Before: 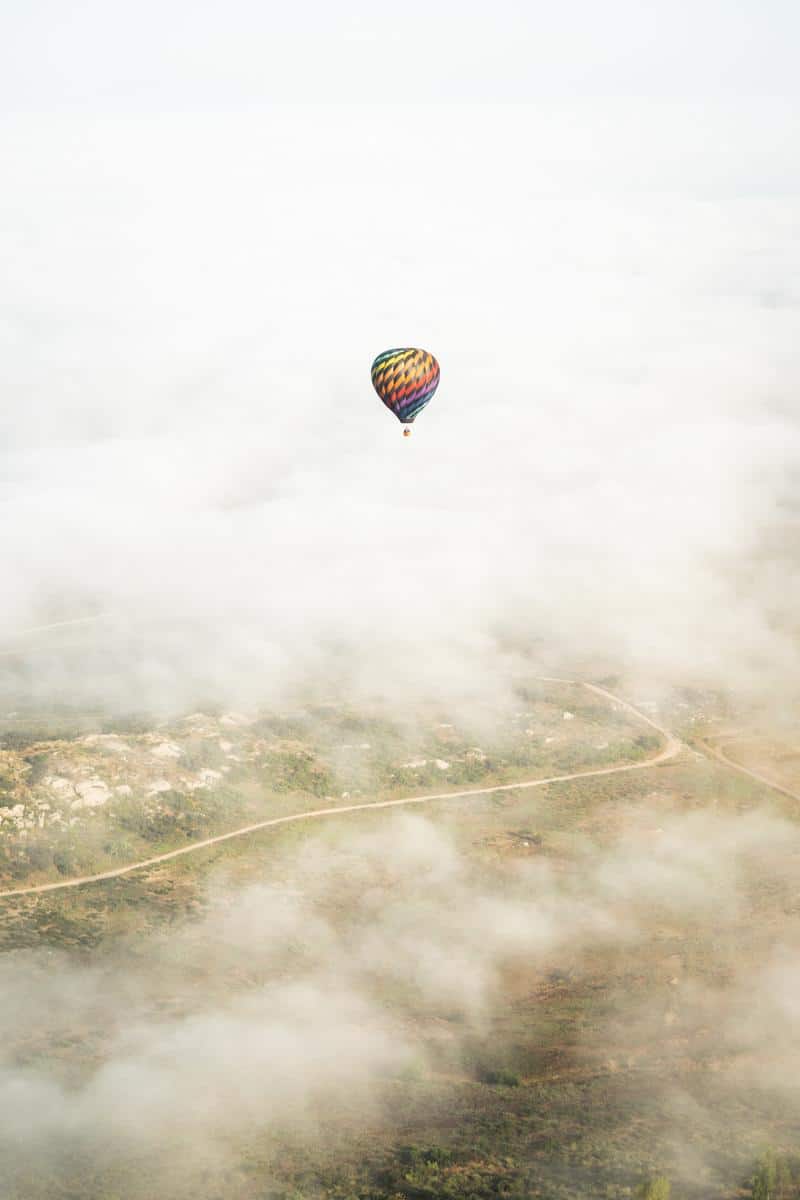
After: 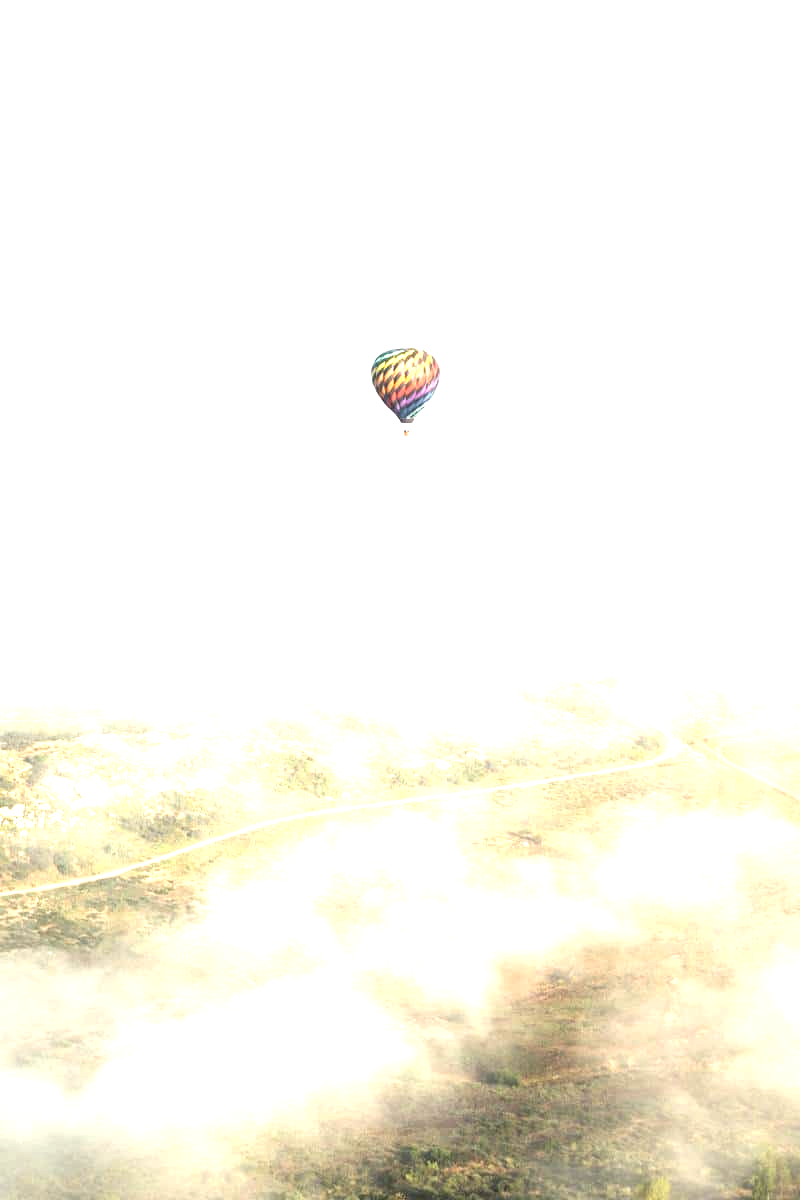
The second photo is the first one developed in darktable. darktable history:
exposure: black level correction 0, exposure 1.2 EV, compensate highlight preservation false
contrast brightness saturation: saturation -0.05
